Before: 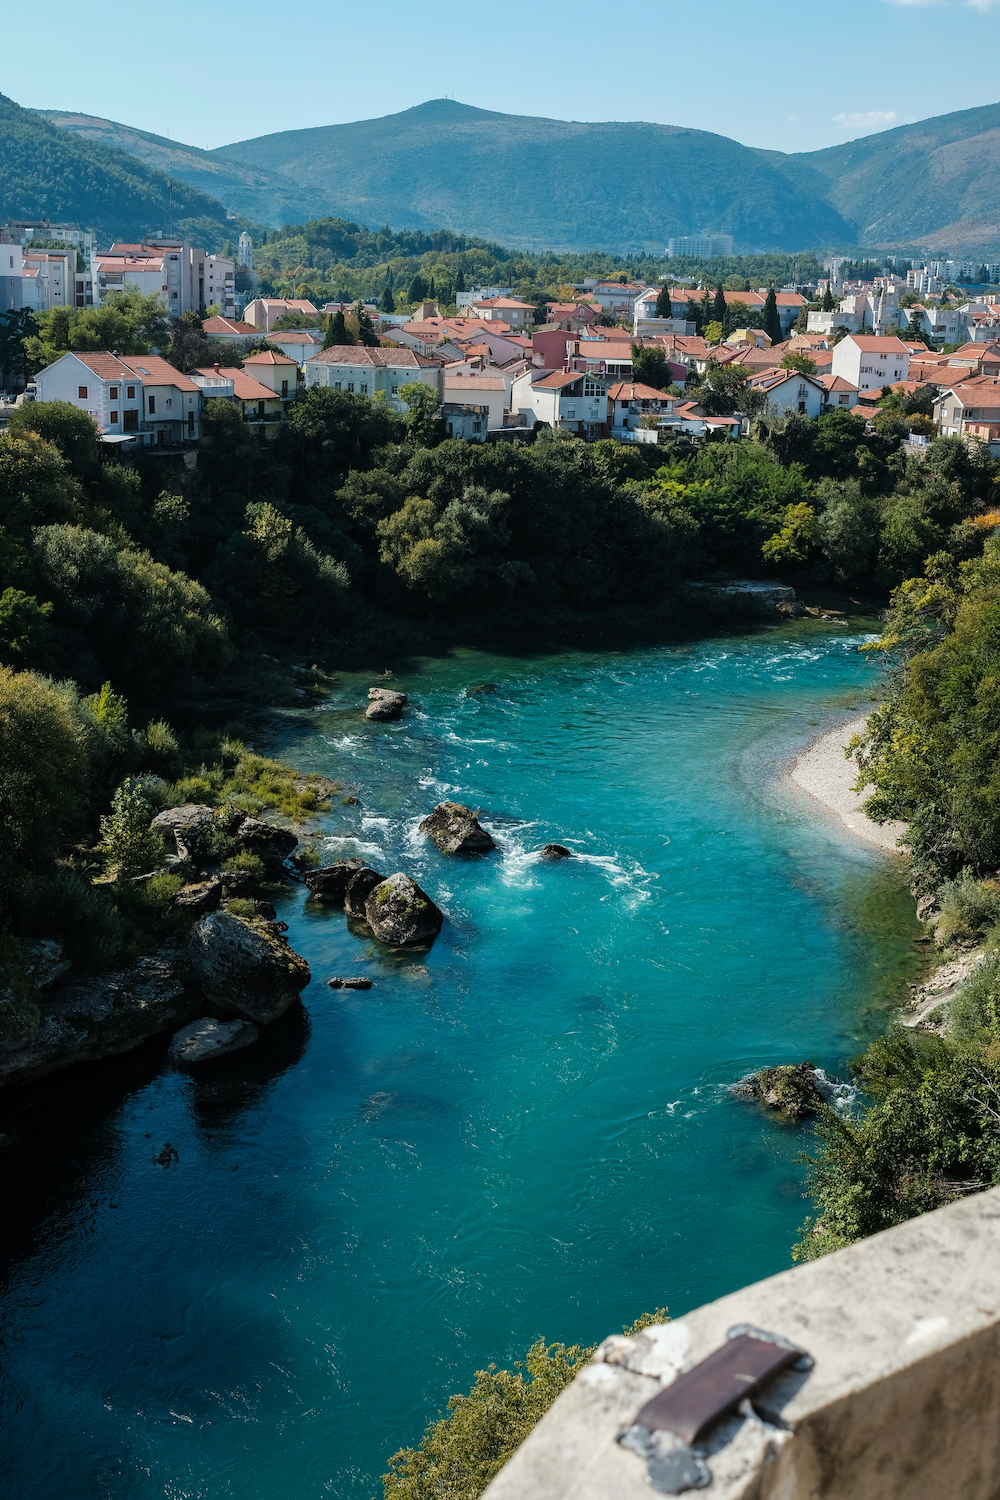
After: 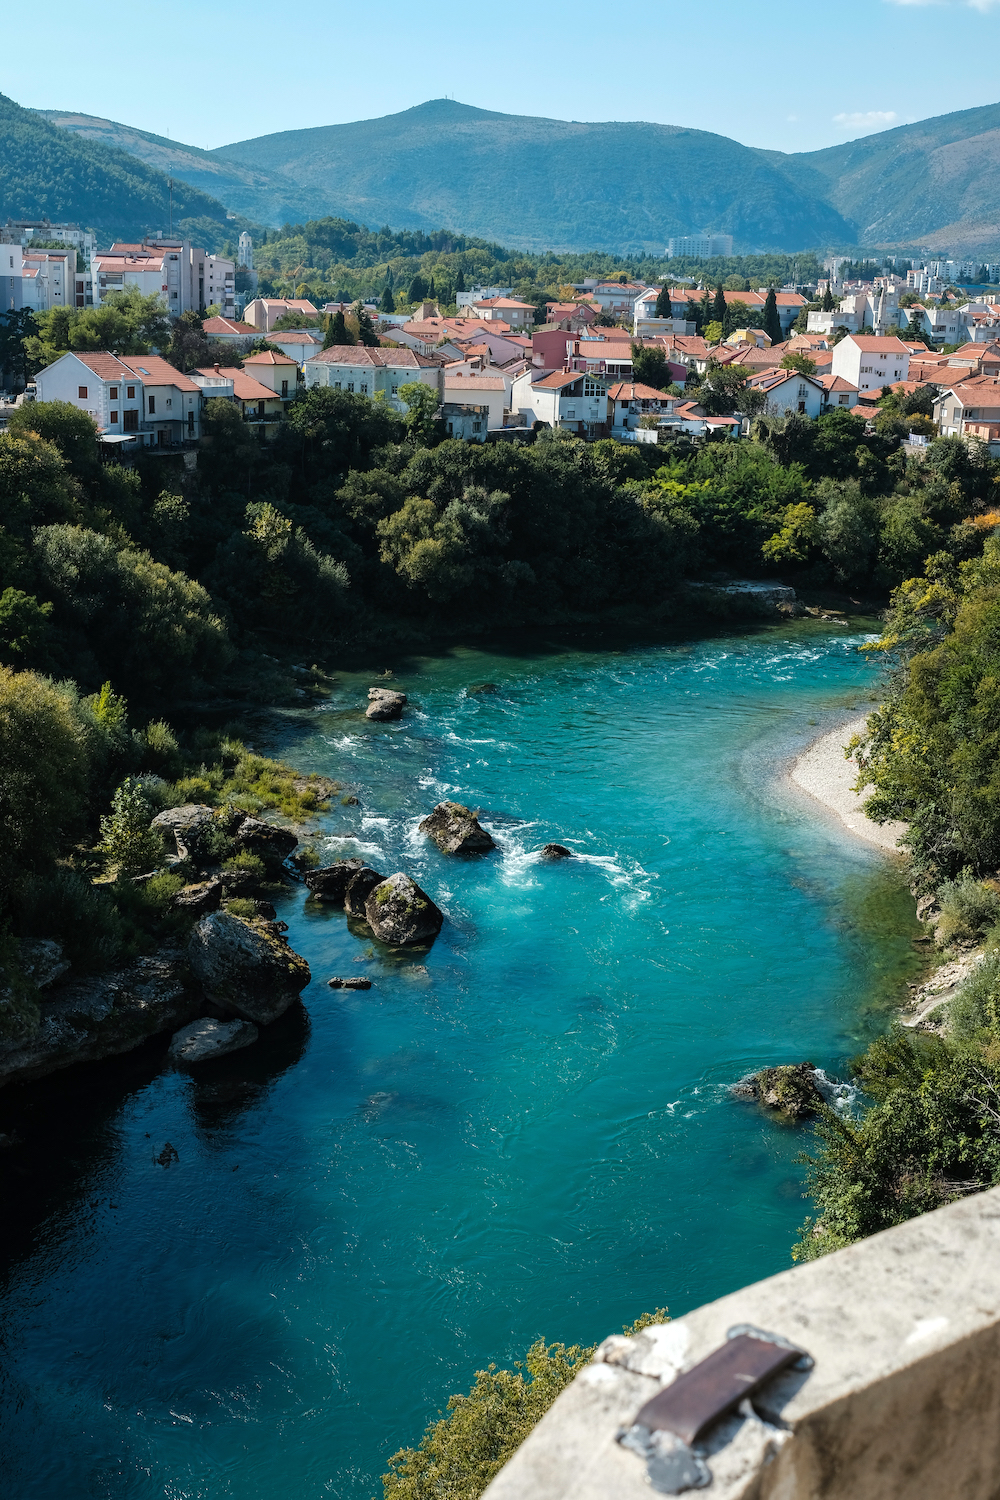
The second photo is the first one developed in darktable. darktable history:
exposure: black level correction 0, exposure 0.199 EV, compensate exposure bias true, compensate highlight preservation false
